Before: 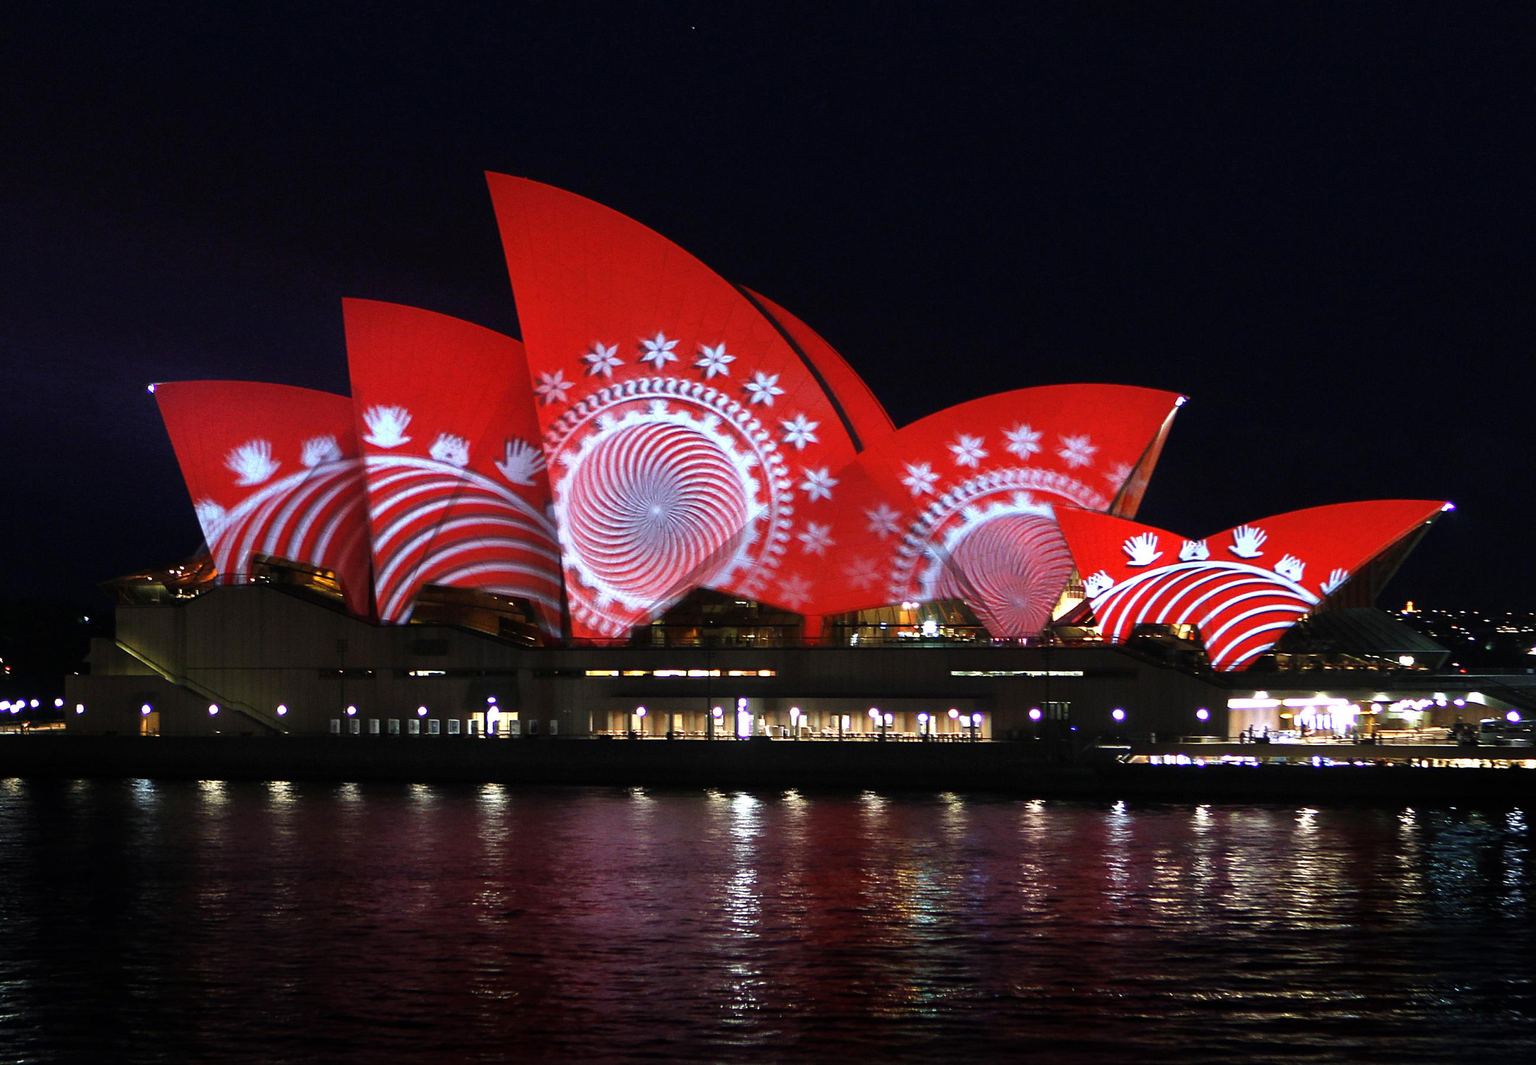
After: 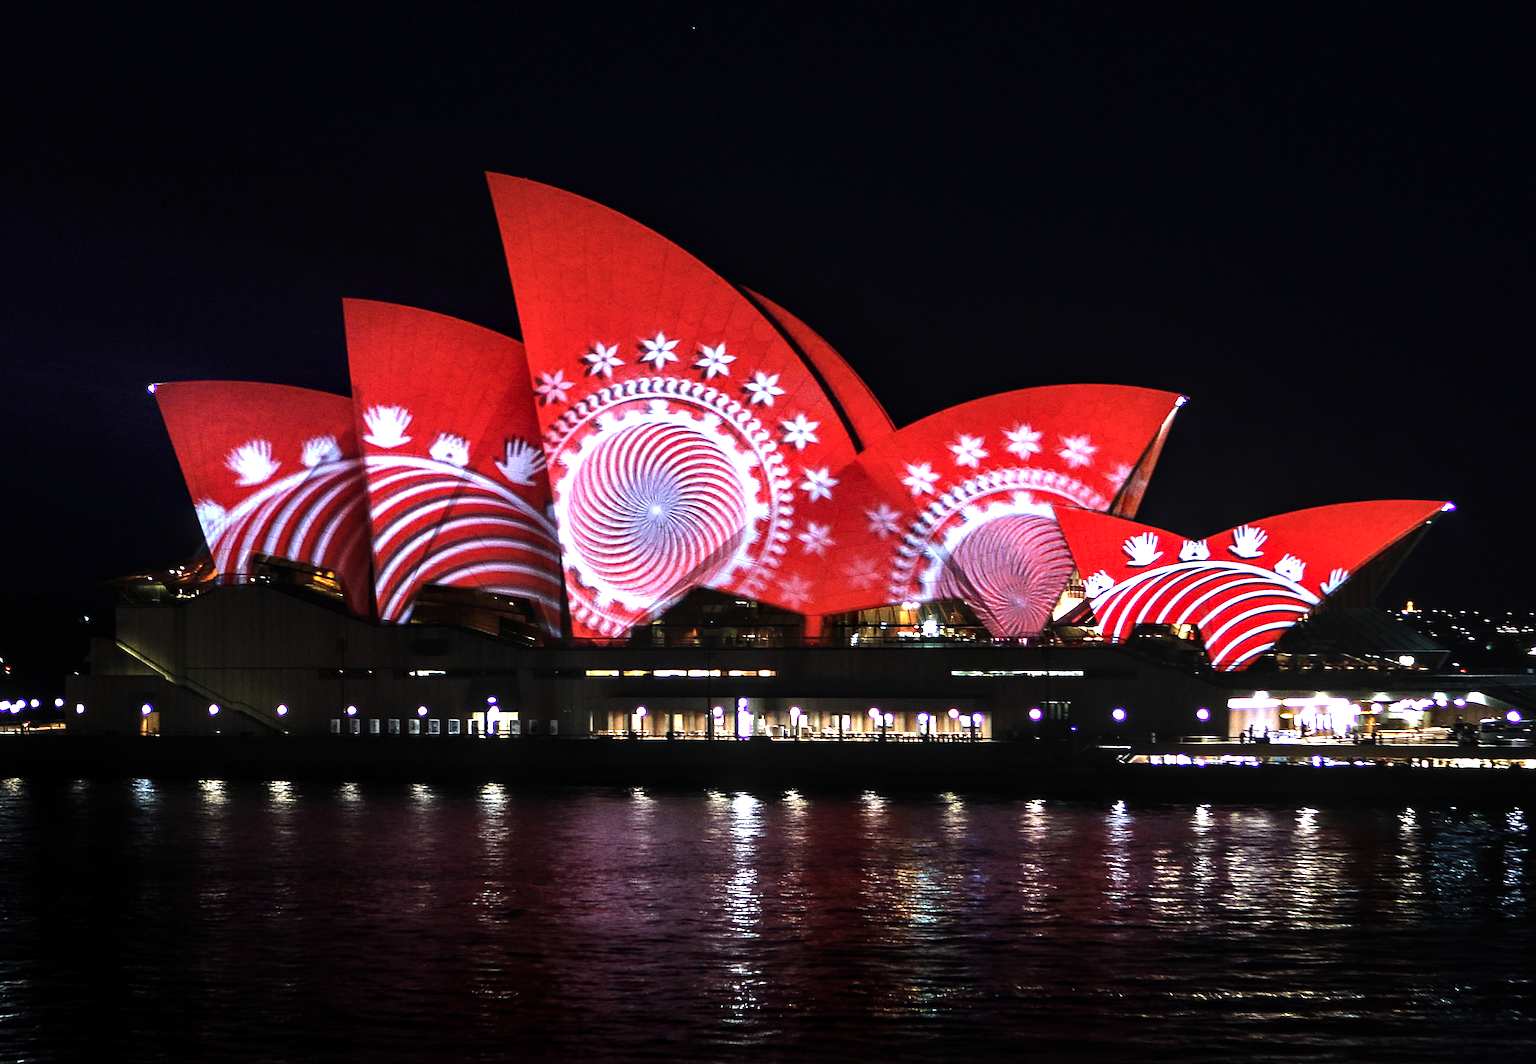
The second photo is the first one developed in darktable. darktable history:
local contrast: on, module defaults
exposure: compensate highlight preservation false
tone equalizer: -8 EV -1.08 EV, -7 EV -1.01 EV, -6 EV -0.867 EV, -5 EV -0.578 EV, -3 EV 0.578 EV, -2 EV 0.867 EV, -1 EV 1.01 EV, +0 EV 1.08 EV, edges refinement/feathering 500, mask exposure compensation -1.57 EV, preserve details no
color calibration: illuminant as shot in camera, x 0.358, y 0.373, temperature 4628.91 K
